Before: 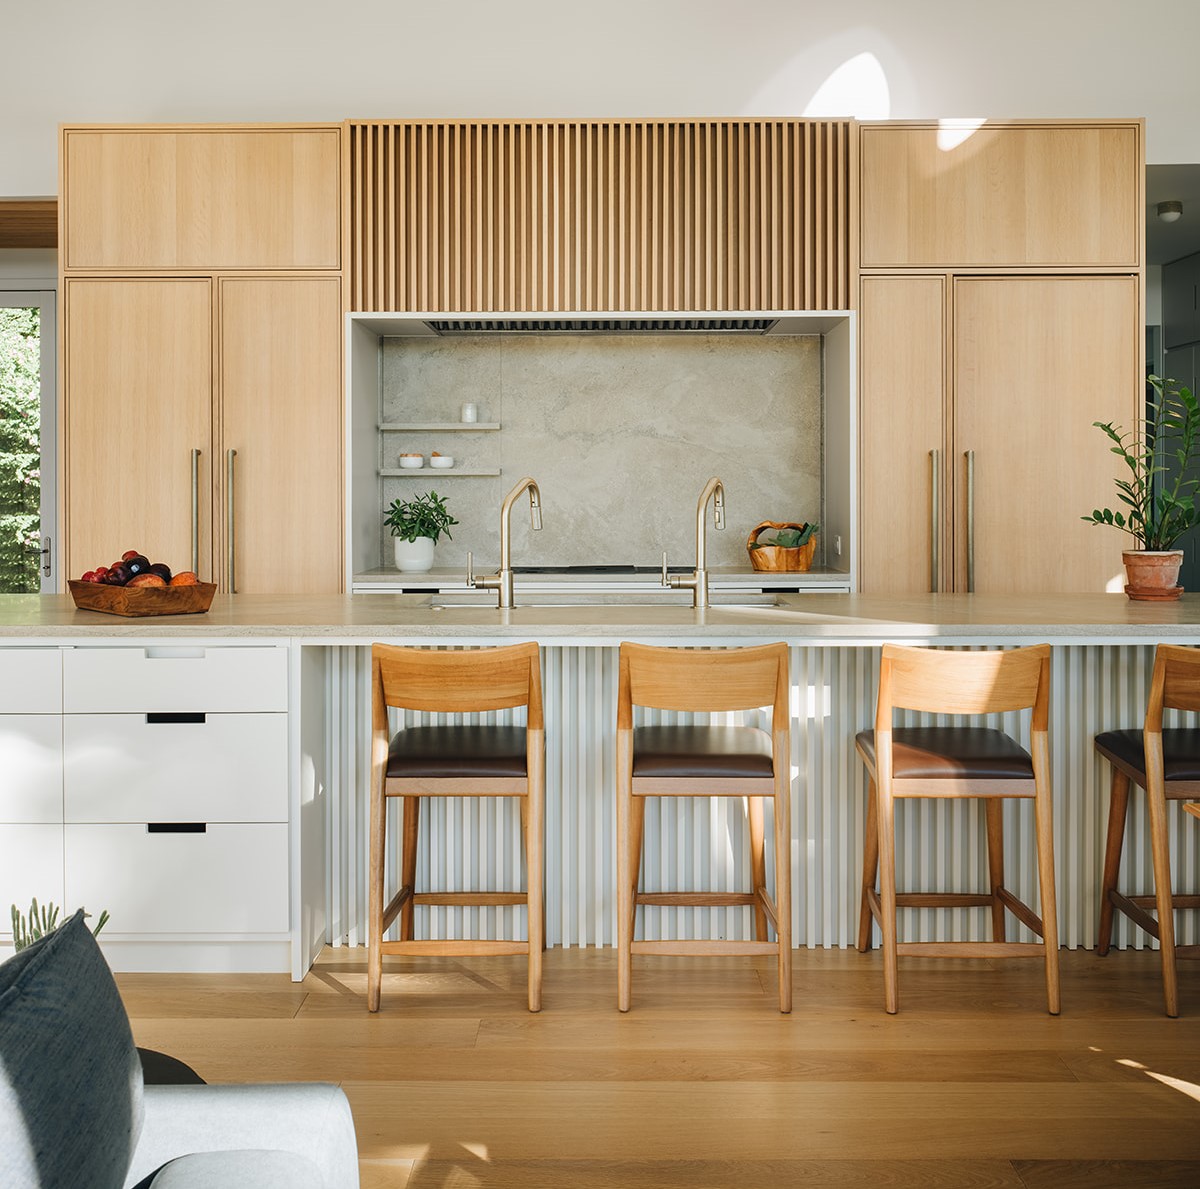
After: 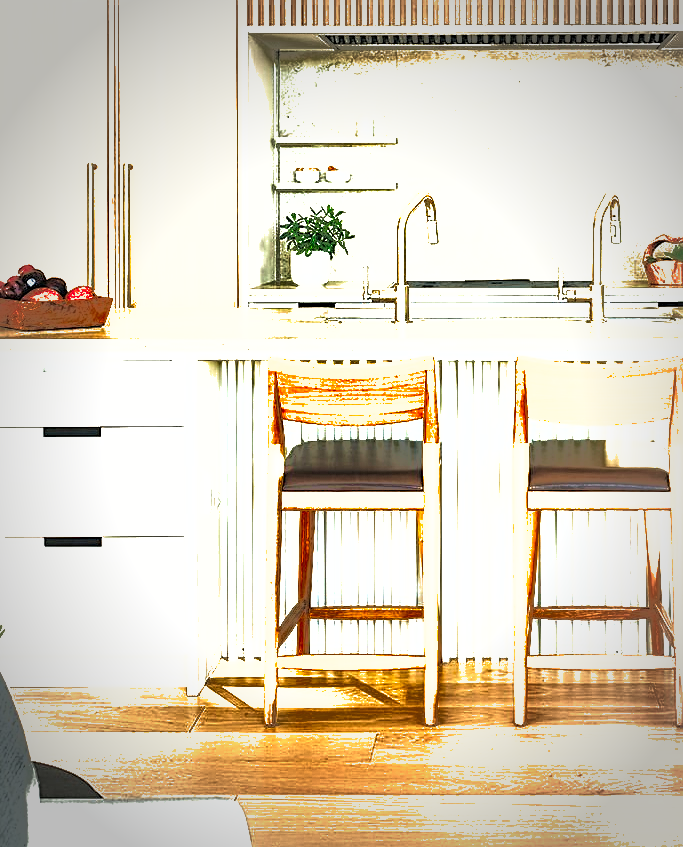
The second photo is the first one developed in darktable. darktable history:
shadows and highlights: shadows 25.39, highlights -69.89
crop: left 8.709%, top 24.069%, right 34.326%, bottom 4.63%
tone equalizer: -8 EV -1.11 EV, -7 EV -0.981 EV, -6 EV -0.891 EV, -5 EV -0.605 EV, -3 EV 0.588 EV, -2 EV 0.892 EV, -1 EV 0.998 EV, +0 EV 1.06 EV
sharpen: on, module defaults
velvia: on, module defaults
exposure: black level correction 0, exposure 0.89 EV, compensate highlight preservation false
vignetting: fall-off start 64.58%, width/height ratio 0.881
